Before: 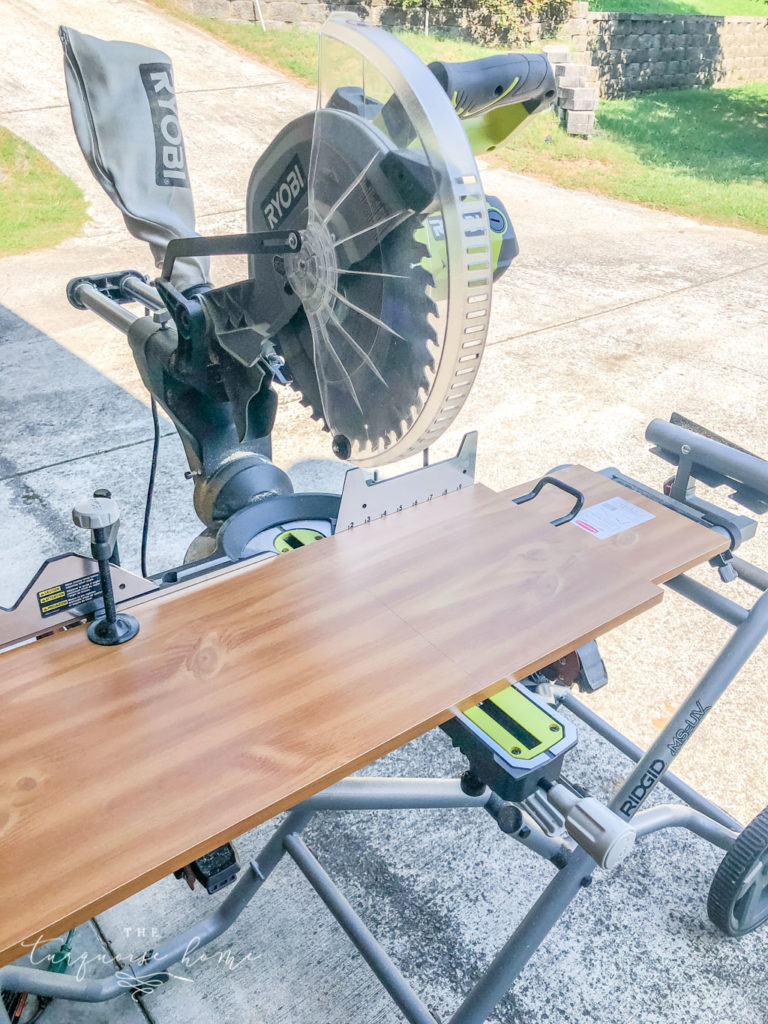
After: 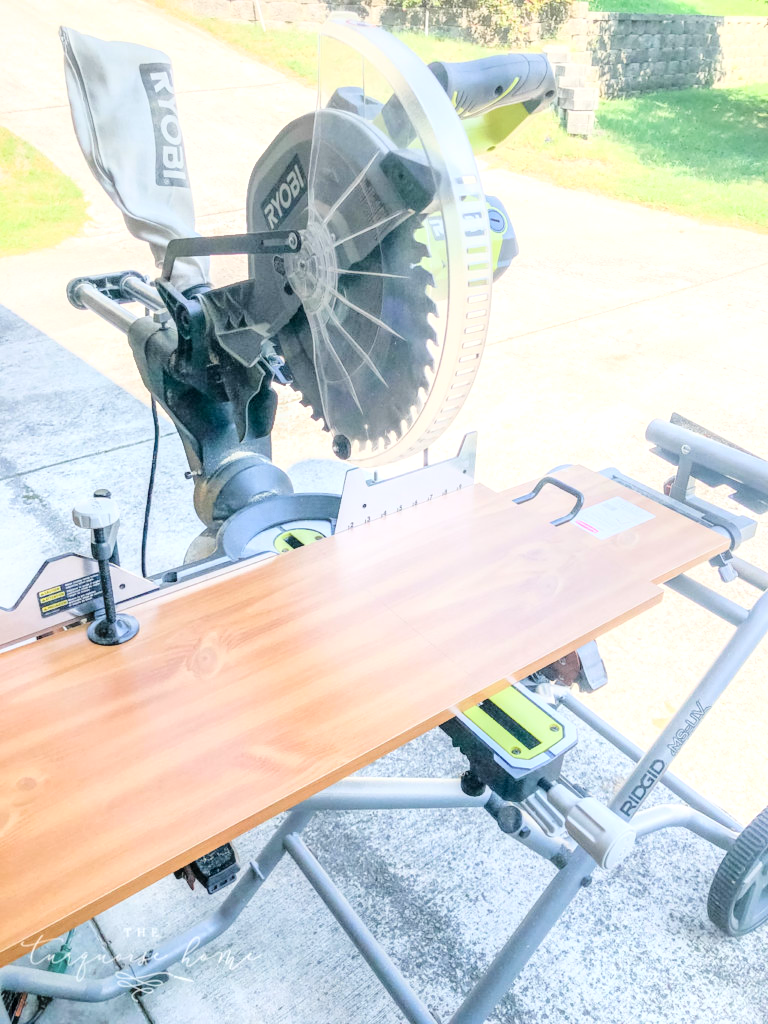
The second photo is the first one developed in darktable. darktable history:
local contrast: highlights 60%, shadows 60%, detail 160%
contrast equalizer: octaves 7, y [[0.6 ×6], [0.55 ×6], [0 ×6], [0 ×6], [0 ×6]], mix -1
base curve: curves: ch0 [(0, 0) (0.025, 0.046) (0.112, 0.277) (0.467, 0.74) (0.814, 0.929) (1, 0.942)]
